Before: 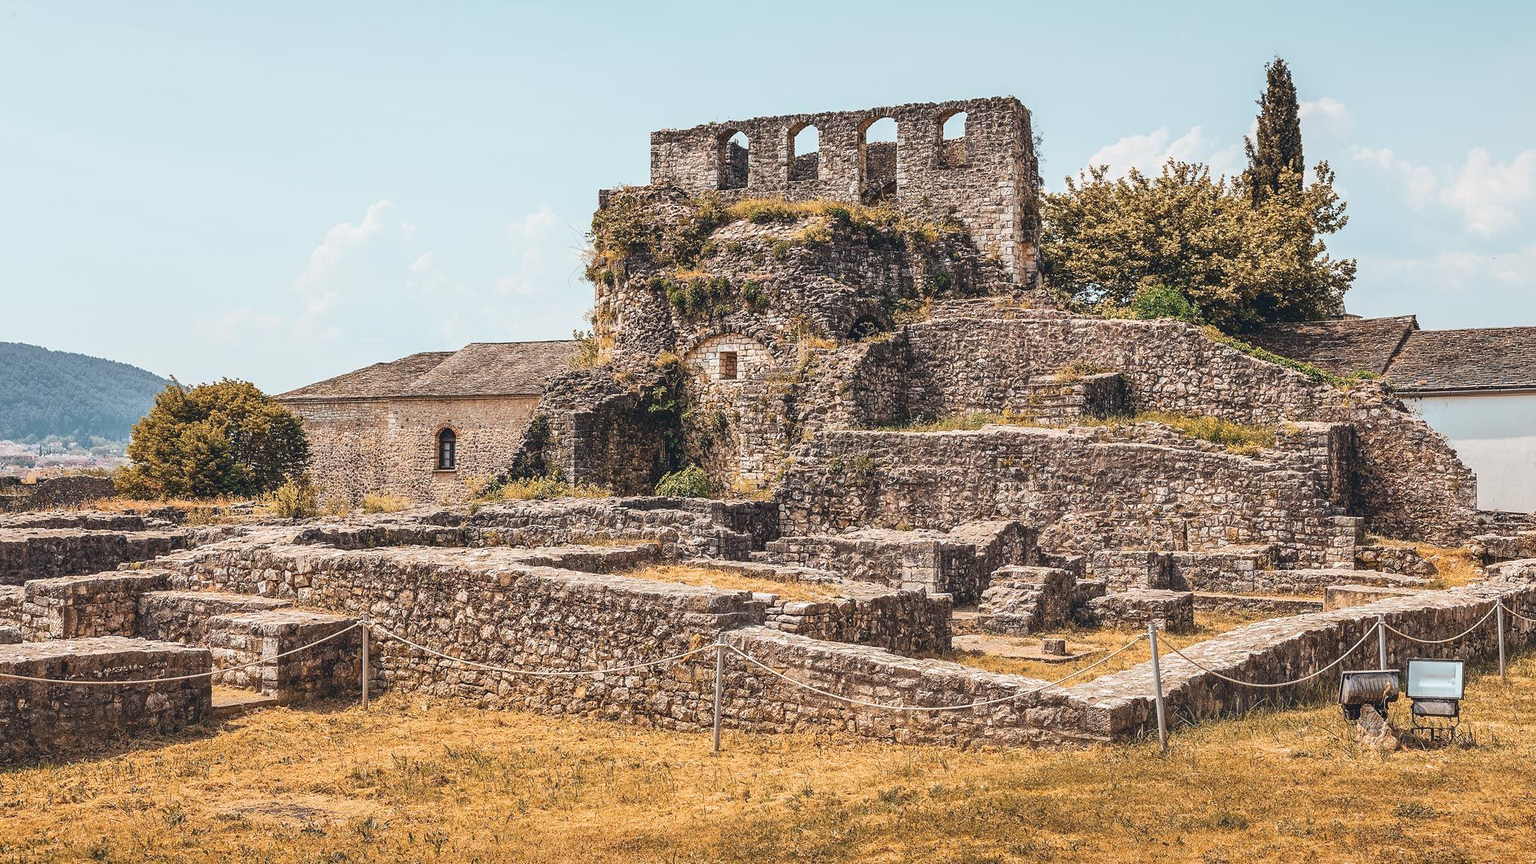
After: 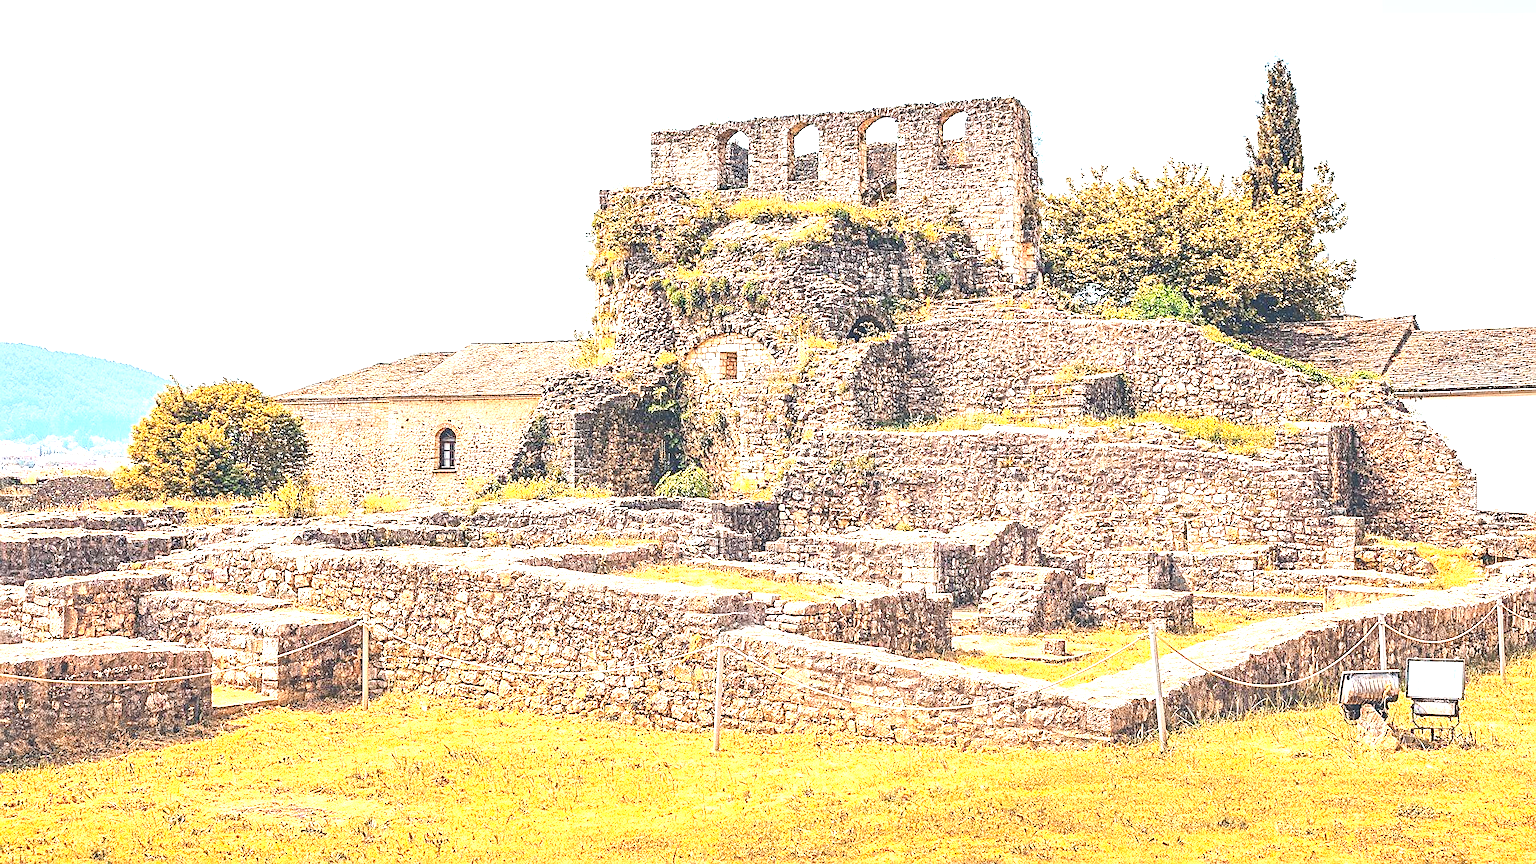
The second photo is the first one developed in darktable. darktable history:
exposure: black level correction 0, exposure 1.908 EV, compensate highlight preservation false
sharpen: on, module defaults
contrast brightness saturation: contrast 0.202, brightness 0.169, saturation 0.226
